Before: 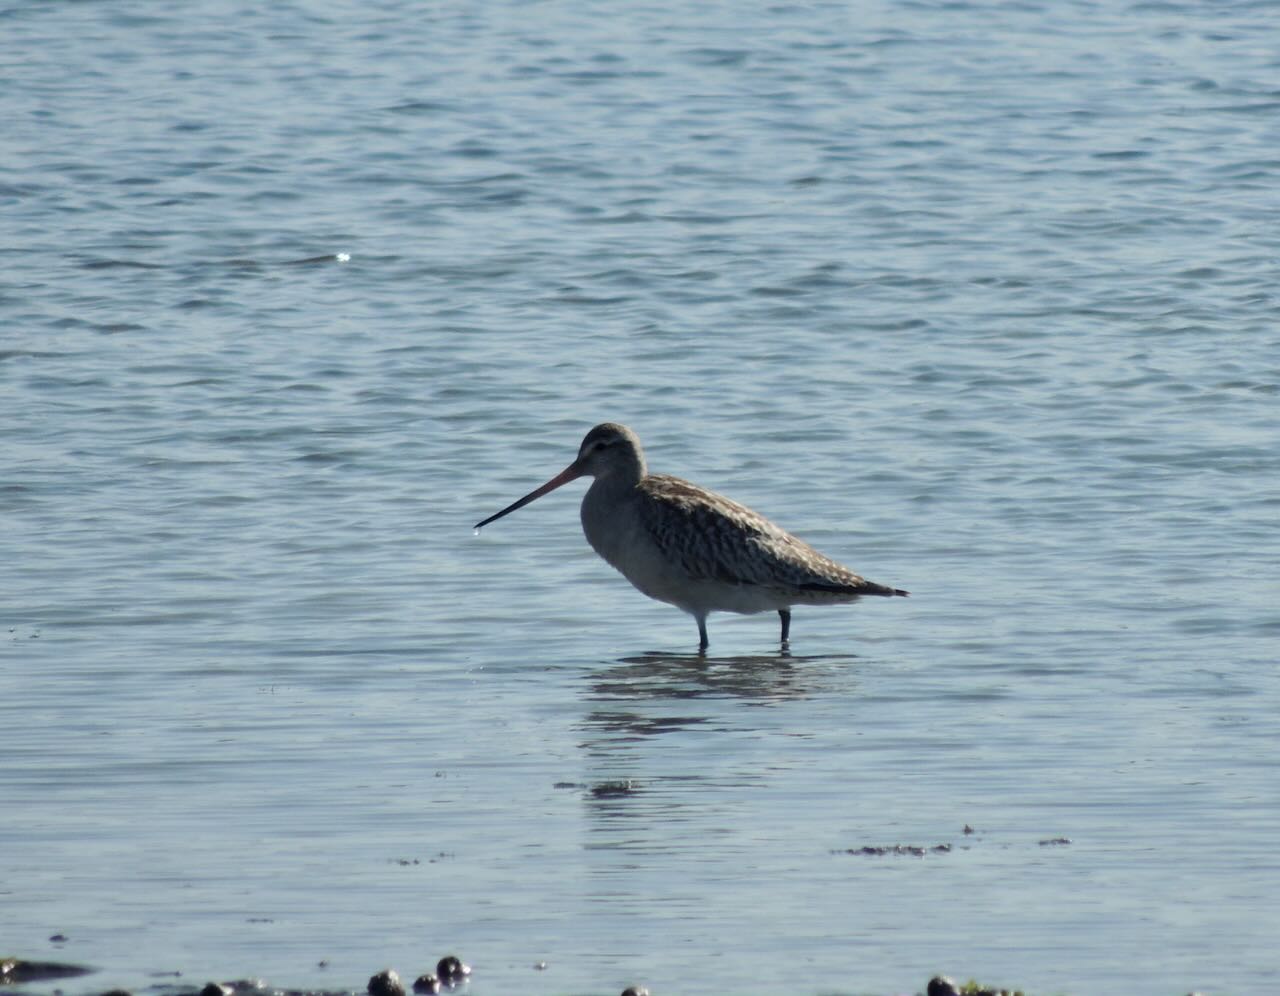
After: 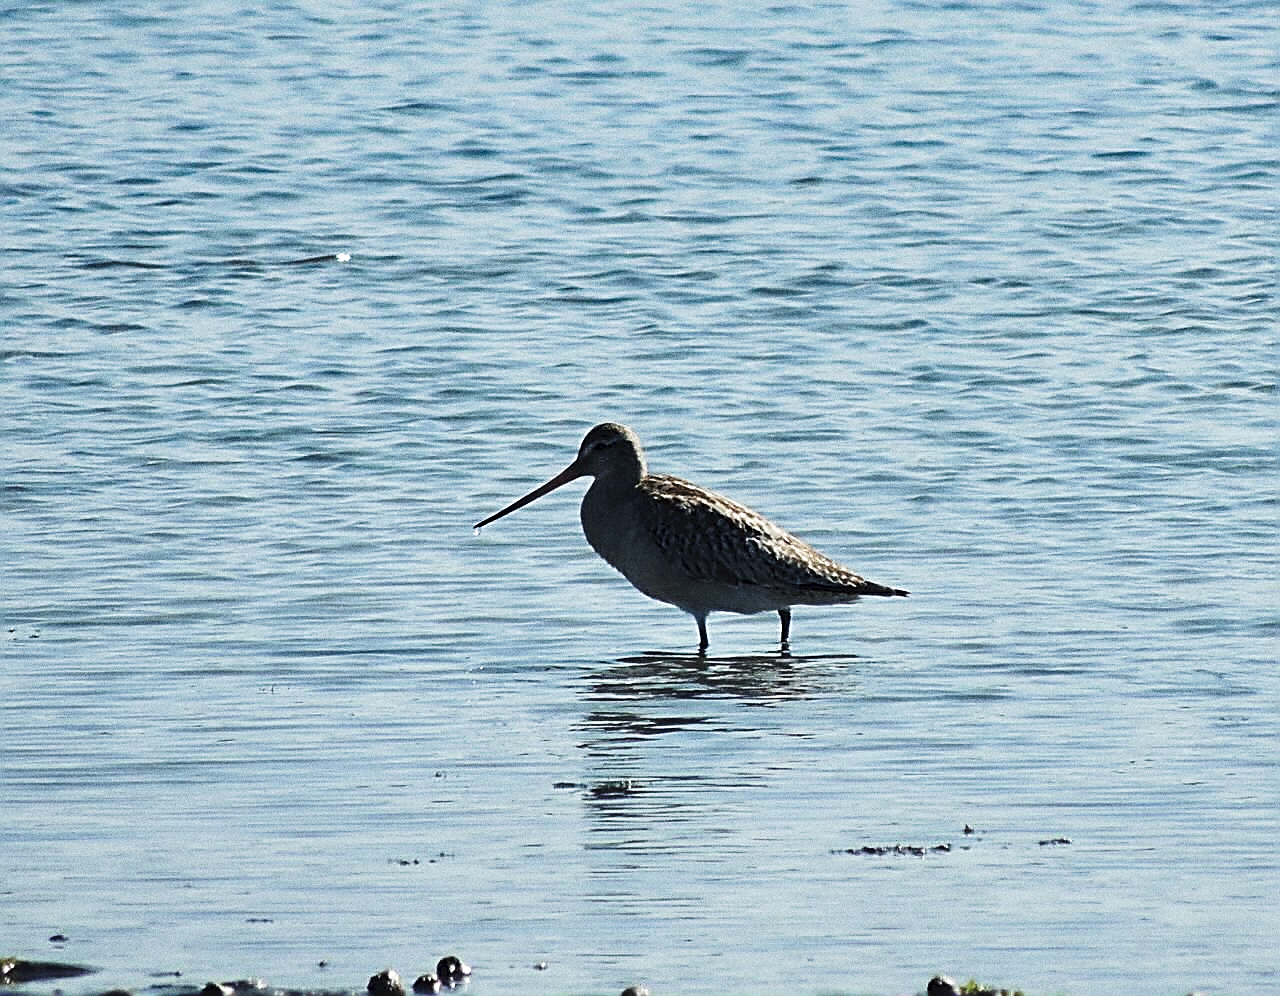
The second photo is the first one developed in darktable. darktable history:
tone curve: curves: ch0 [(0, 0) (0.003, 0.047) (0.011, 0.047) (0.025, 0.049) (0.044, 0.051) (0.069, 0.055) (0.1, 0.066) (0.136, 0.089) (0.177, 0.12) (0.224, 0.155) (0.277, 0.205) (0.335, 0.281) (0.399, 0.37) (0.468, 0.47) (0.543, 0.574) (0.623, 0.687) (0.709, 0.801) (0.801, 0.89) (0.898, 0.963) (1, 1)], preserve colors none
grain: coarseness 0.09 ISO, strength 40%
sharpen: amount 2
